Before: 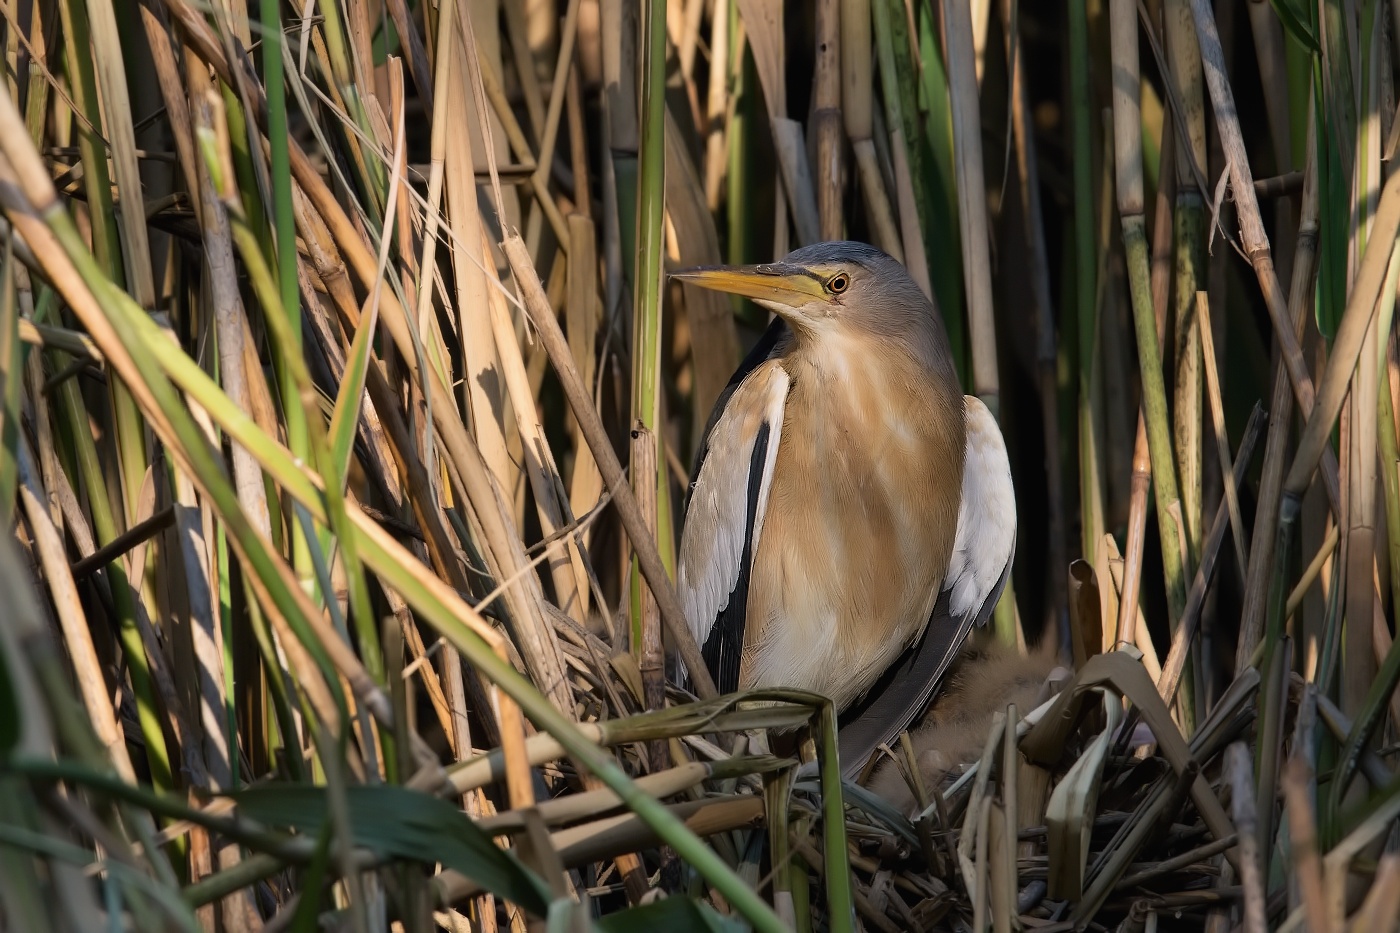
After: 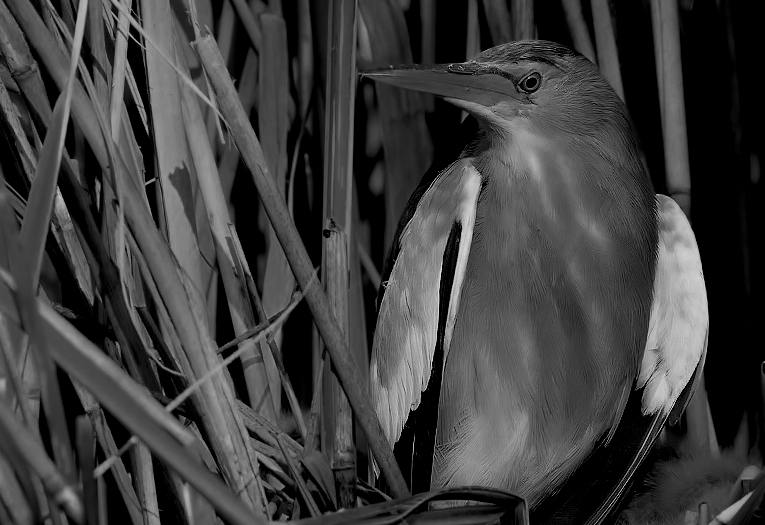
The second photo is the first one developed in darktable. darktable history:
color zones: curves: ch0 [(0.287, 0.048) (0.493, 0.484) (0.737, 0.816)]; ch1 [(0, 0) (0.143, 0) (0.286, 0) (0.429, 0) (0.571, 0) (0.714, 0) (0.857, 0)], mix 27.86%
levels: black 0.041%, white 99.96%, levels [0.026, 0.507, 0.987]
crop and rotate: left 22.021%, top 21.657%, right 23.284%, bottom 21.967%
filmic rgb: black relative exposure -5.11 EV, white relative exposure 4 EV, hardness 2.9, contrast 1.297, highlights saturation mix -28.72%
